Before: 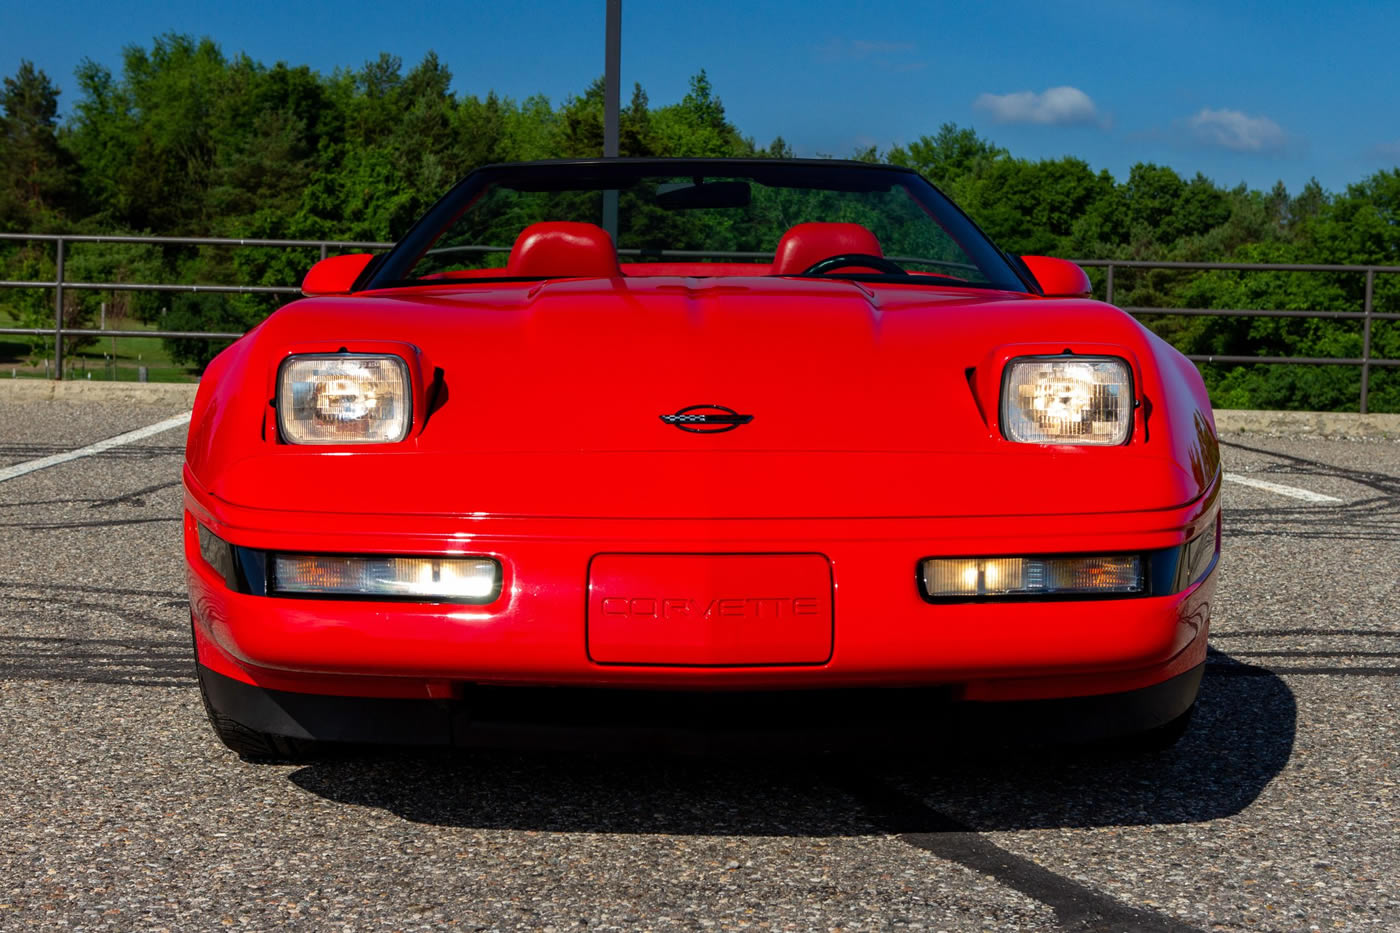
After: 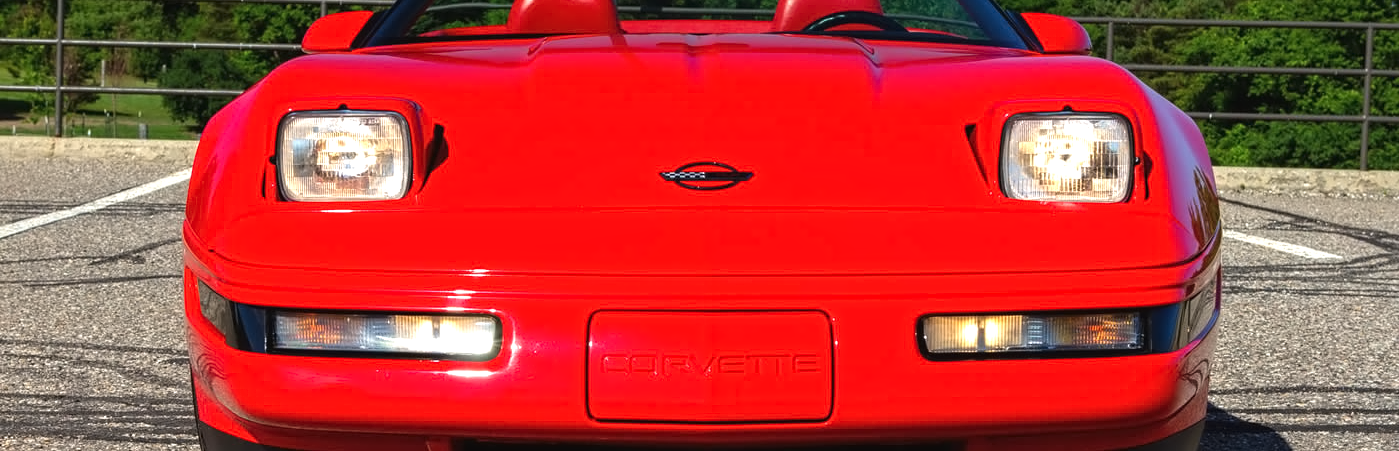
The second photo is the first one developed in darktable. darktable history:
exposure: black level correction -0.002, exposure 0.708 EV, compensate exposure bias true, compensate highlight preservation false
contrast equalizer: y [[0.5 ×4, 0.525, 0.667], [0.5 ×6], [0.5 ×6], [0 ×4, 0.042, 0], [0, 0, 0.004, 0.1, 0.191, 0.131]]
crop and rotate: top 26.056%, bottom 25.543%
